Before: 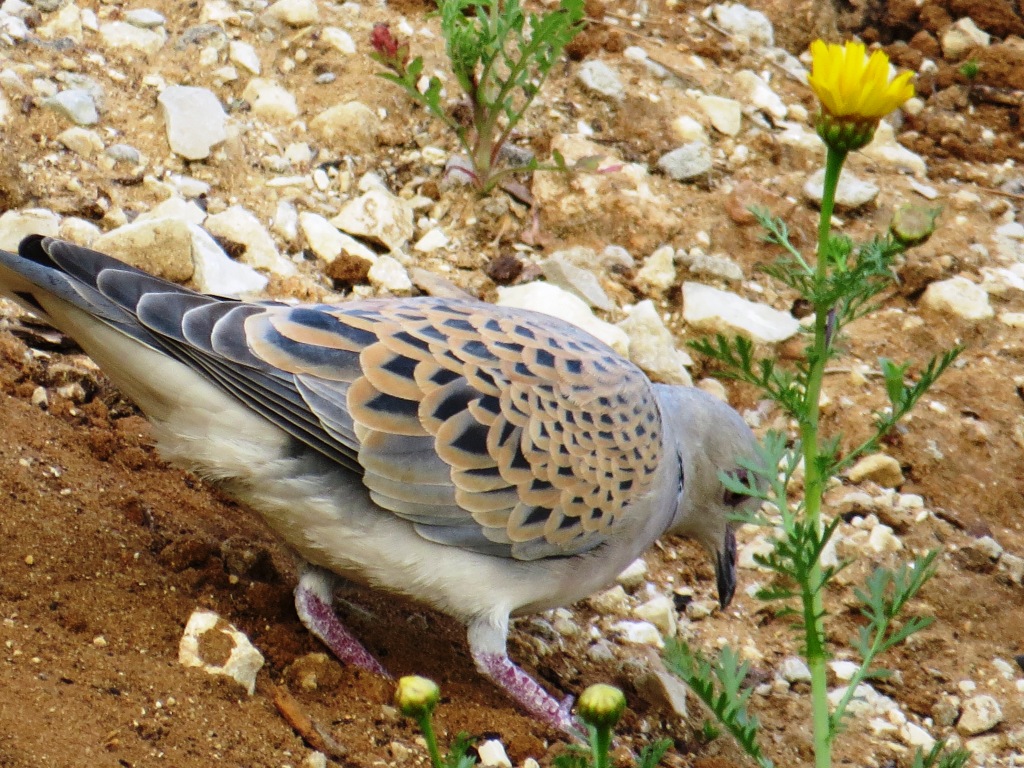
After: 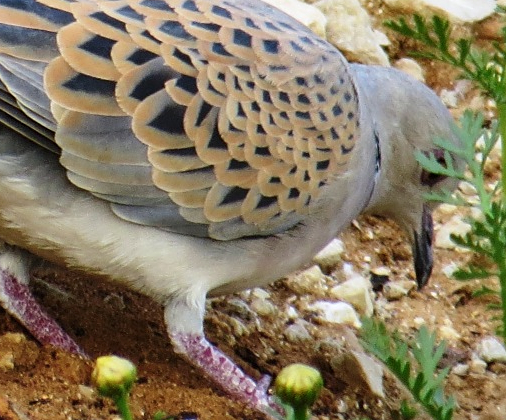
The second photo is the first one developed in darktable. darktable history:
shadows and highlights: shadows 52.34, highlights -28.23, soften with gaussian
crop: left 29.672%, top 41.786%, right 20.851%, bottom 3.487%
sharpen: amount 0.2
